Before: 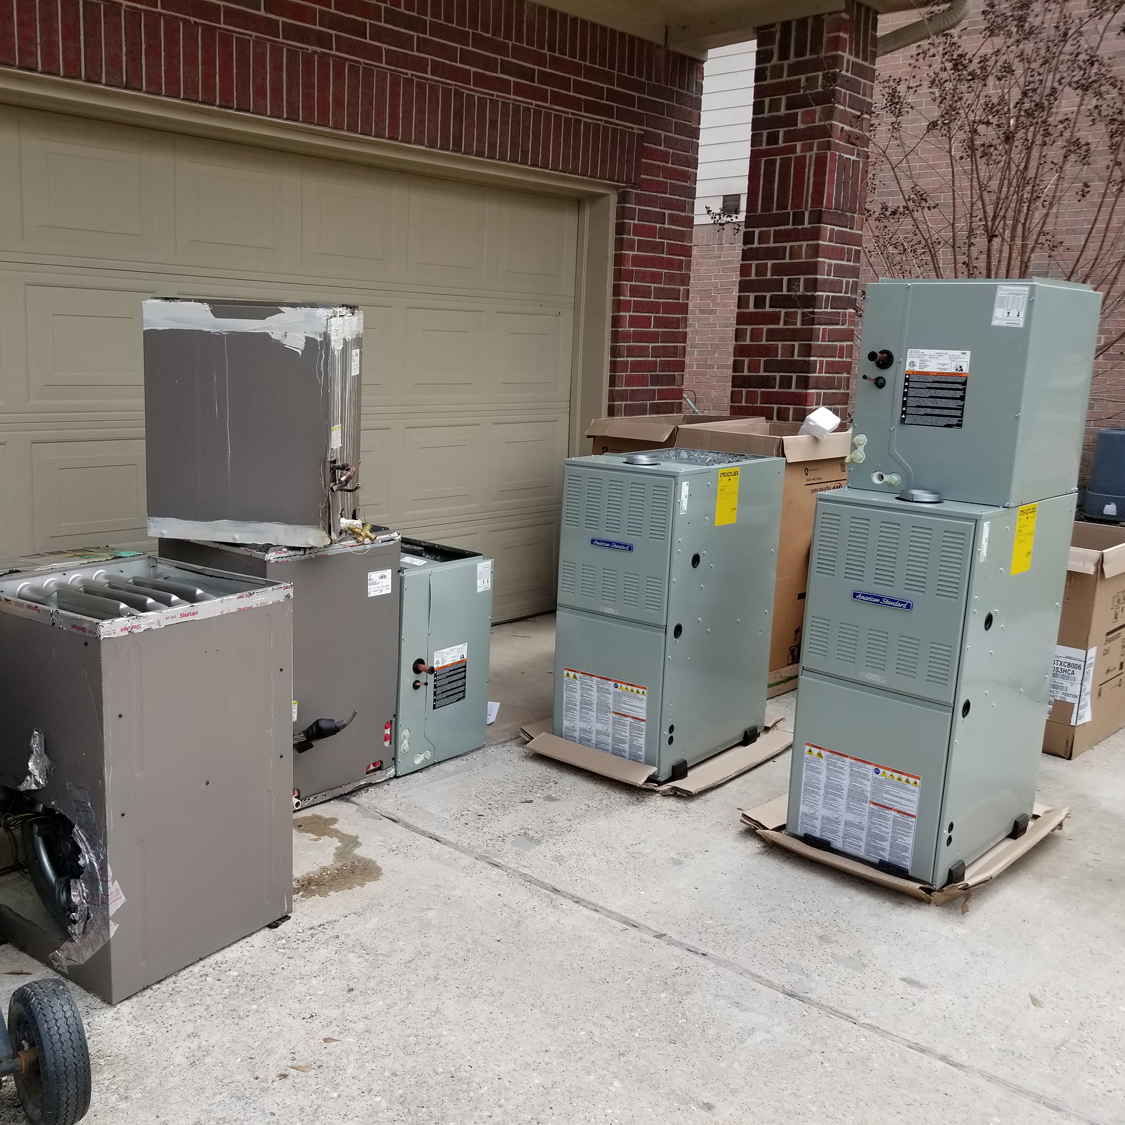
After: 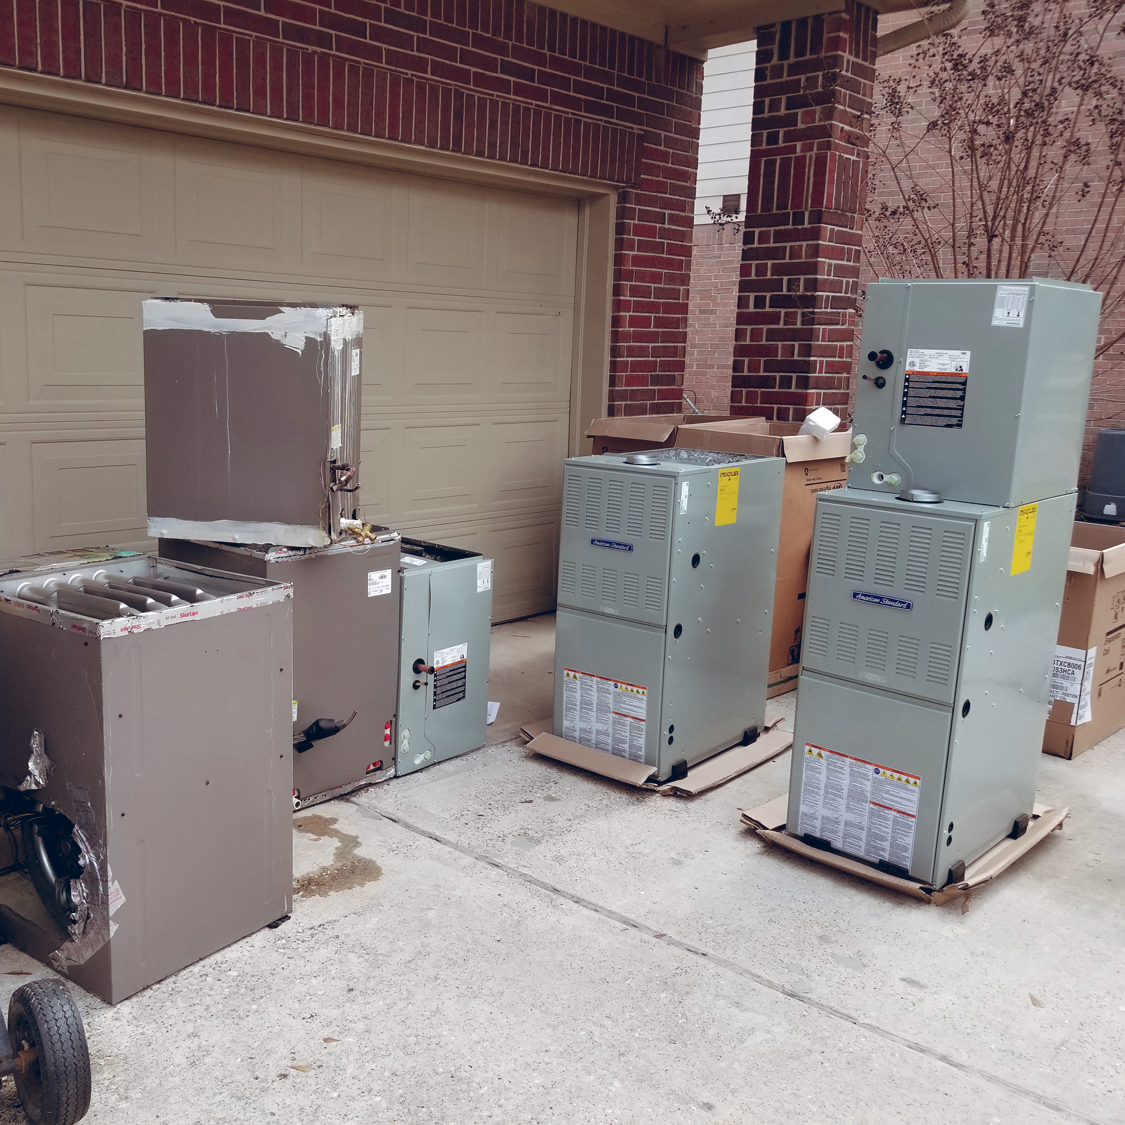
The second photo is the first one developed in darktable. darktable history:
color balance rgb: shadows lift › chroma 9.92%, shadows lift › hue 45.12°, power › luminance 3.26%, power › hue 231.93°, global offset › luminance 0.4%, global offset › chroma 0.21%, global offset › hue 255.02°
contrast equalizer: y [[0.518, 0.517, 0.501, 0.5, 0.5, 0.5], [0.5 ×6], [0.5 ×6], [0 ×6], [0 ×6]]
